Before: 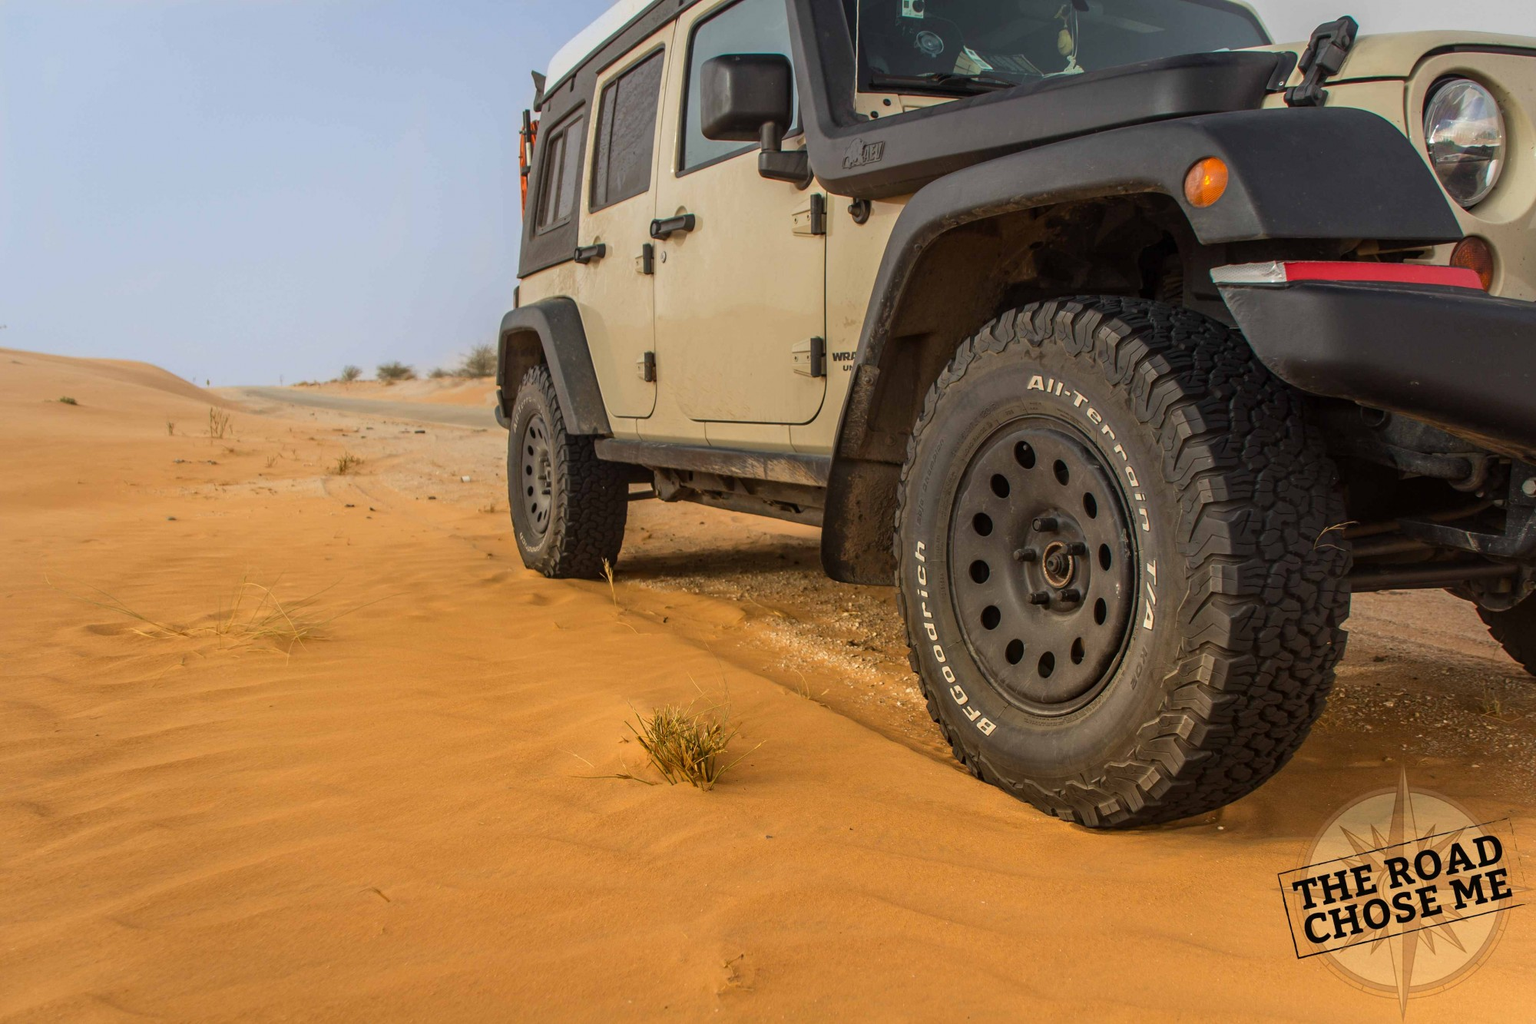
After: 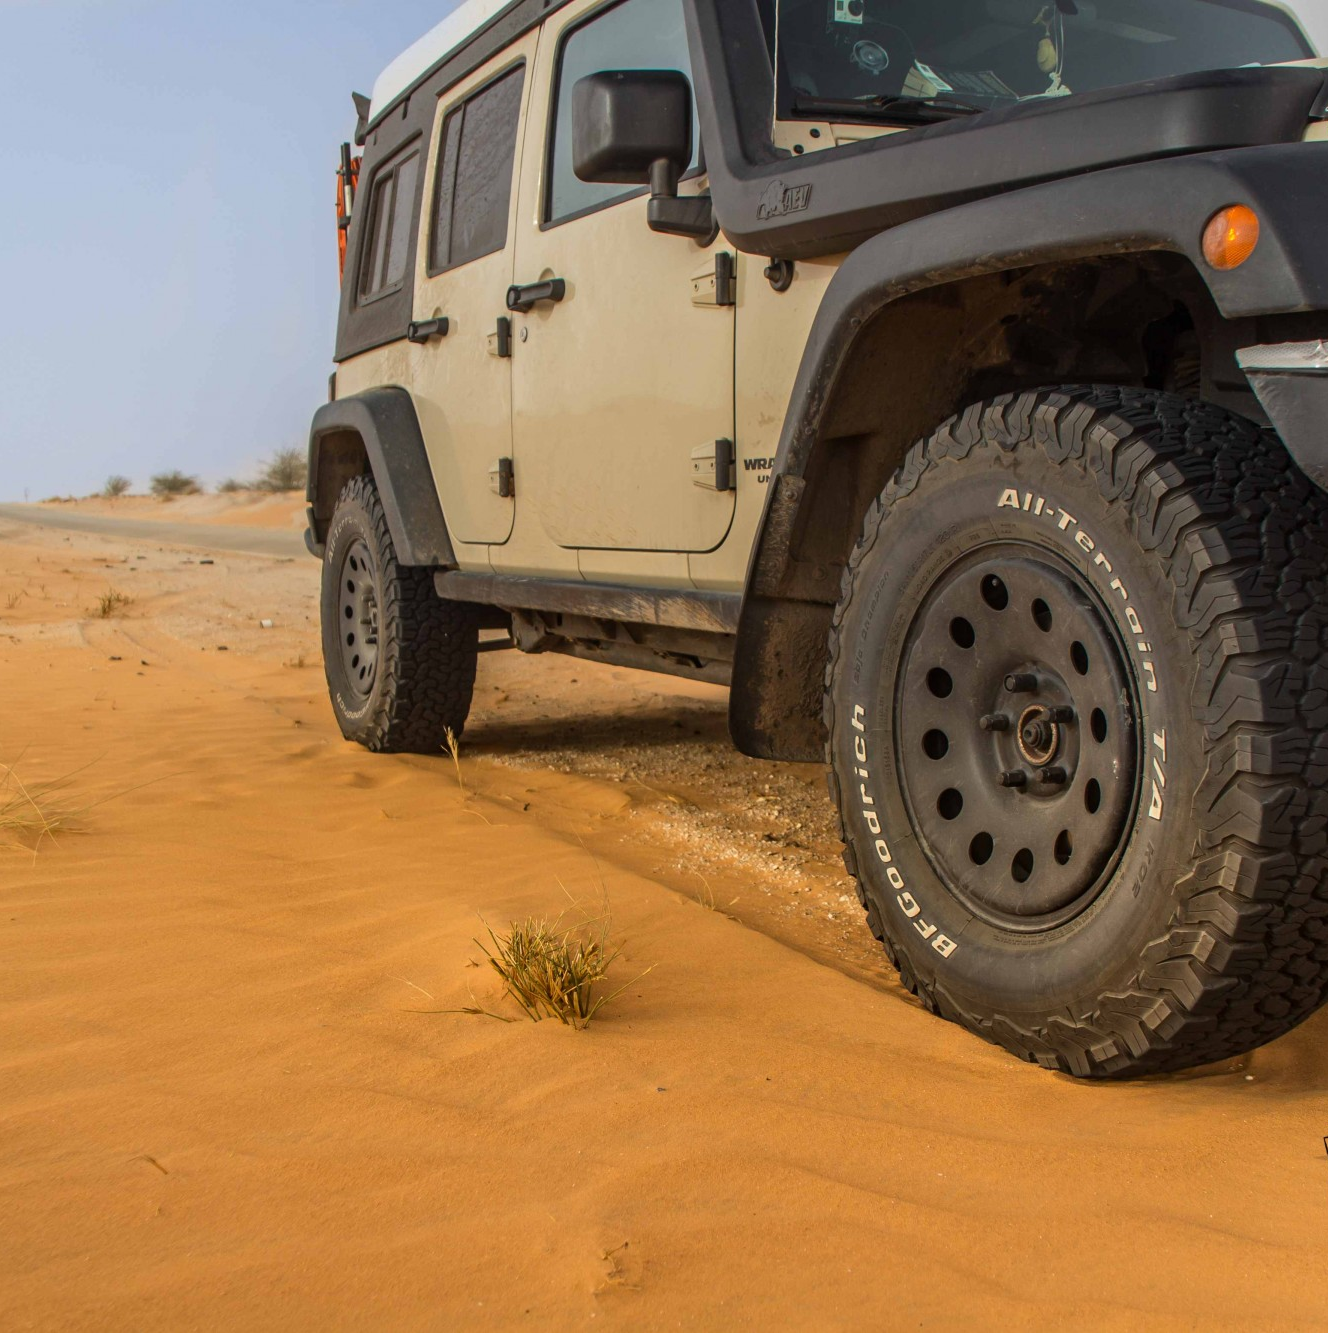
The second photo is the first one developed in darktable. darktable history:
crop: left 17.006%, right 16.577%
